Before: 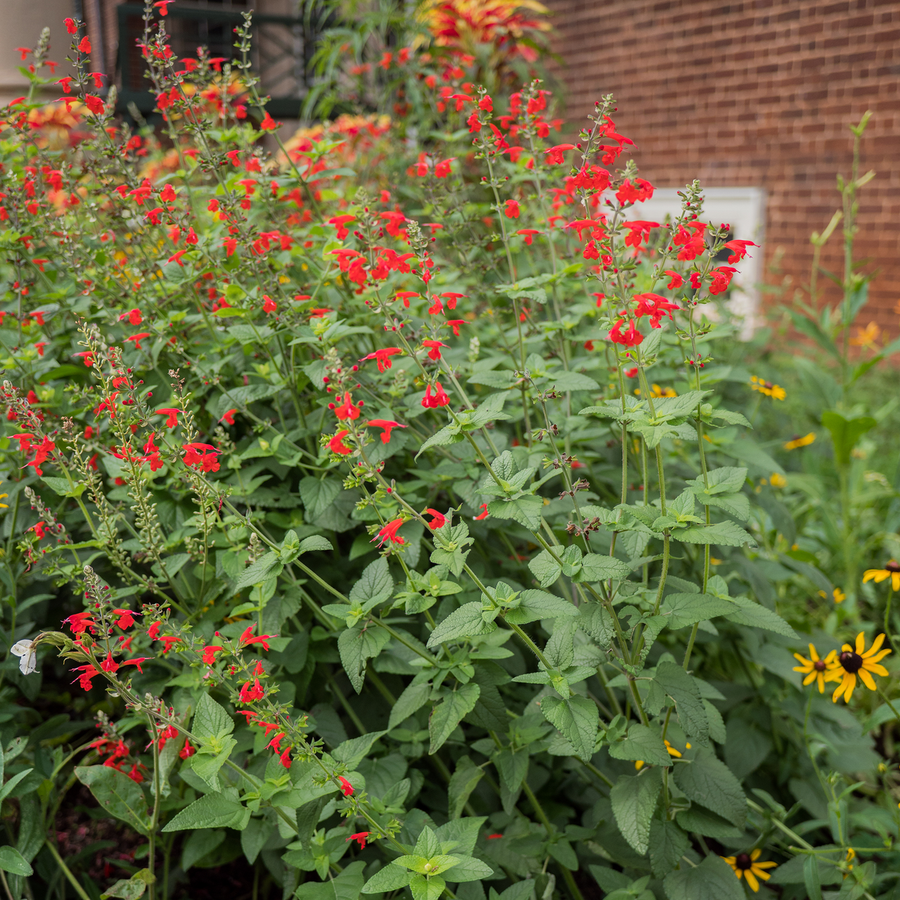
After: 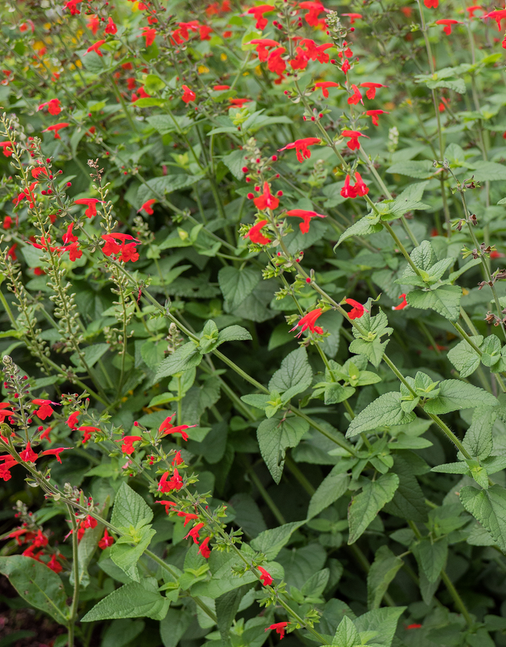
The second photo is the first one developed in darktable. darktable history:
crop: left 9.008%, top 23.372%, right 34.721%, bottom 4.703%
